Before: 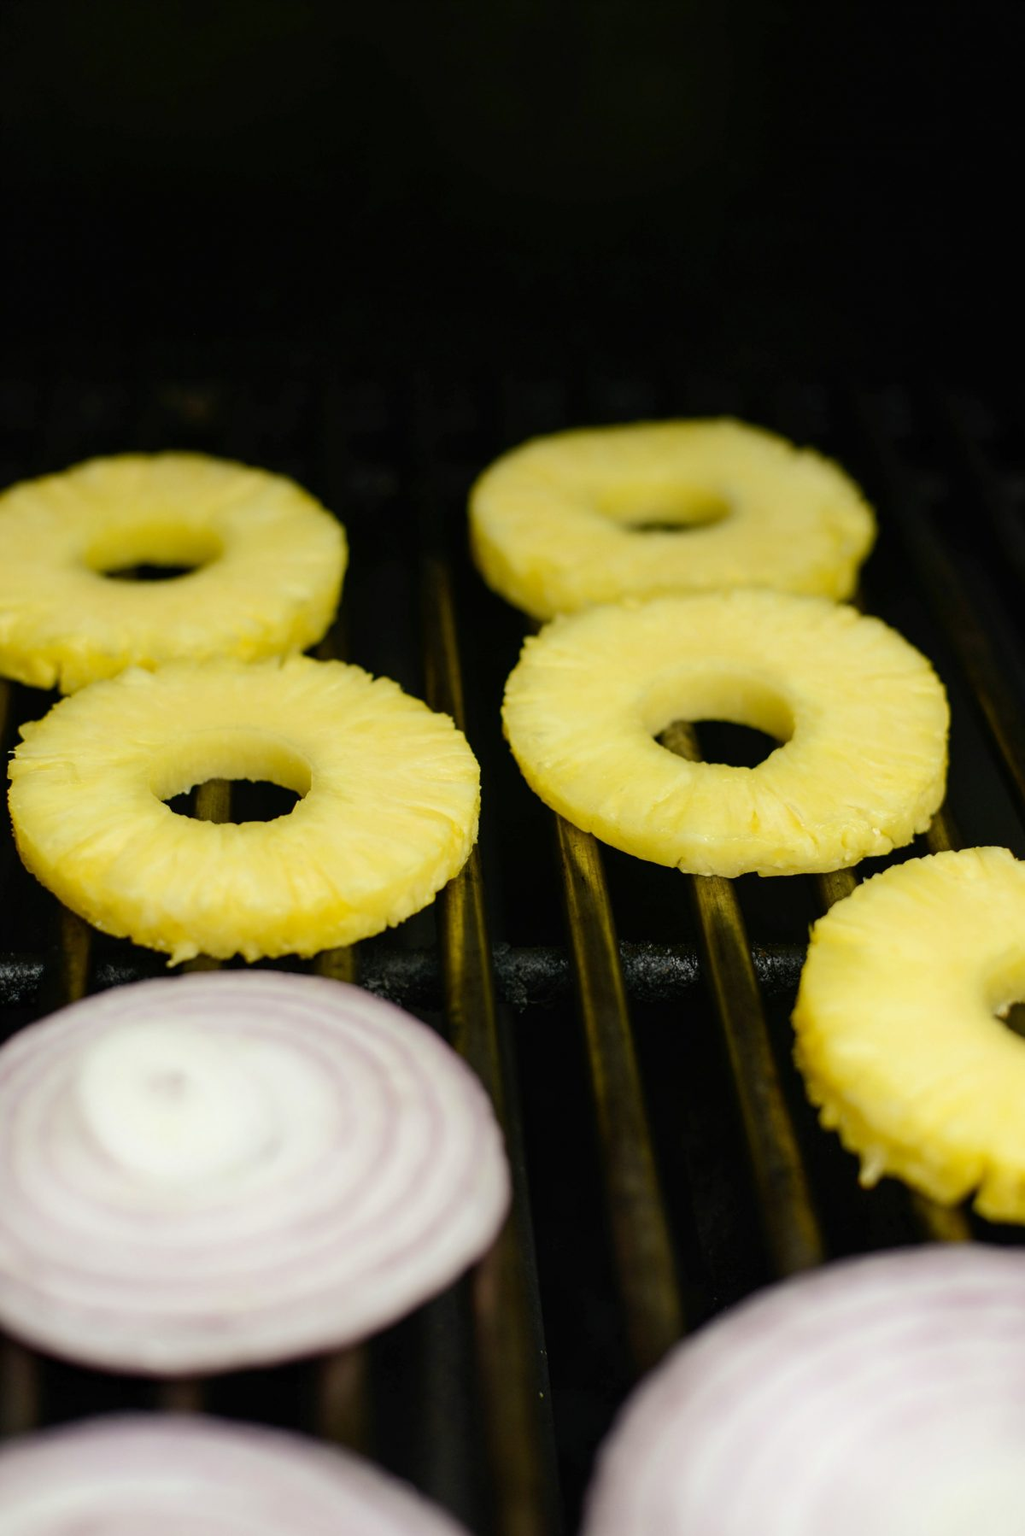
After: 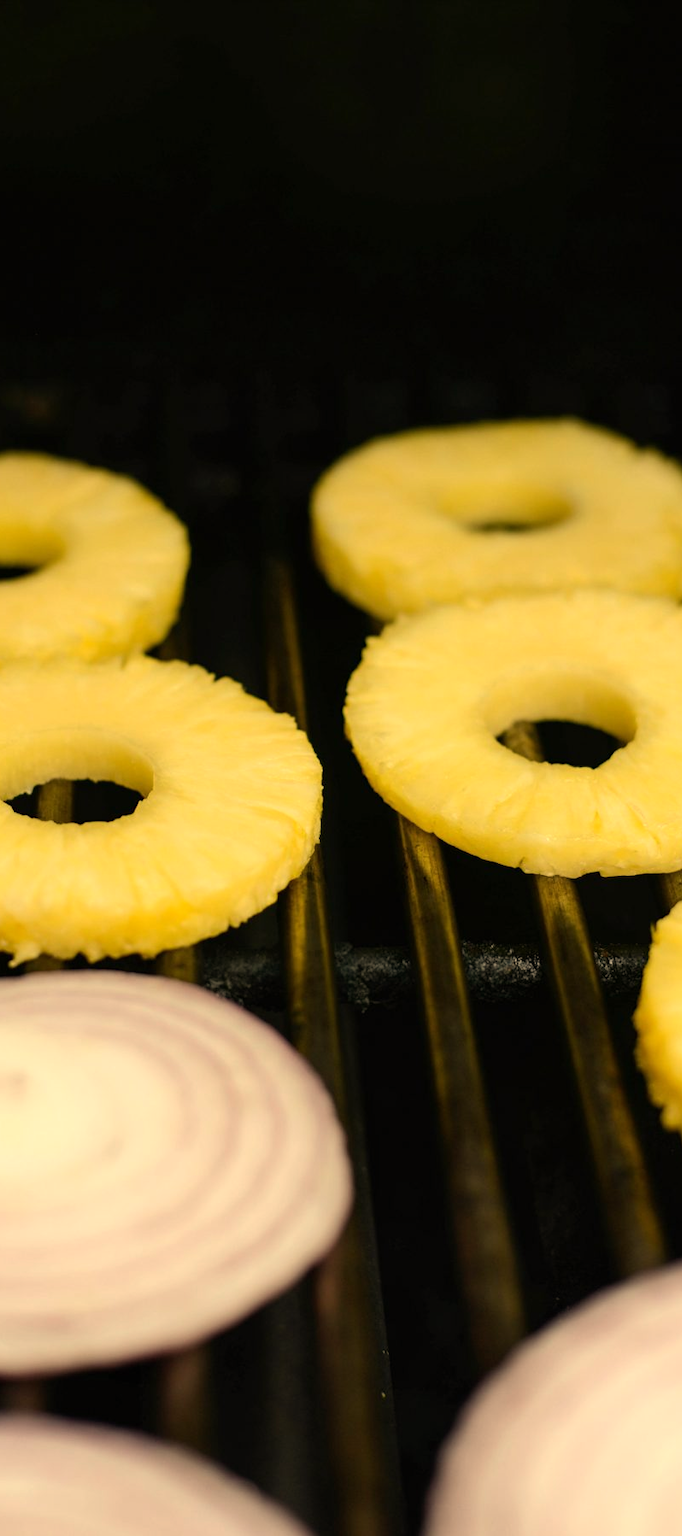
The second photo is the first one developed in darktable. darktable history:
white balance: red 1.138, green 0.996, blue 0.812
crop: left 15.419%, right 17.914%
